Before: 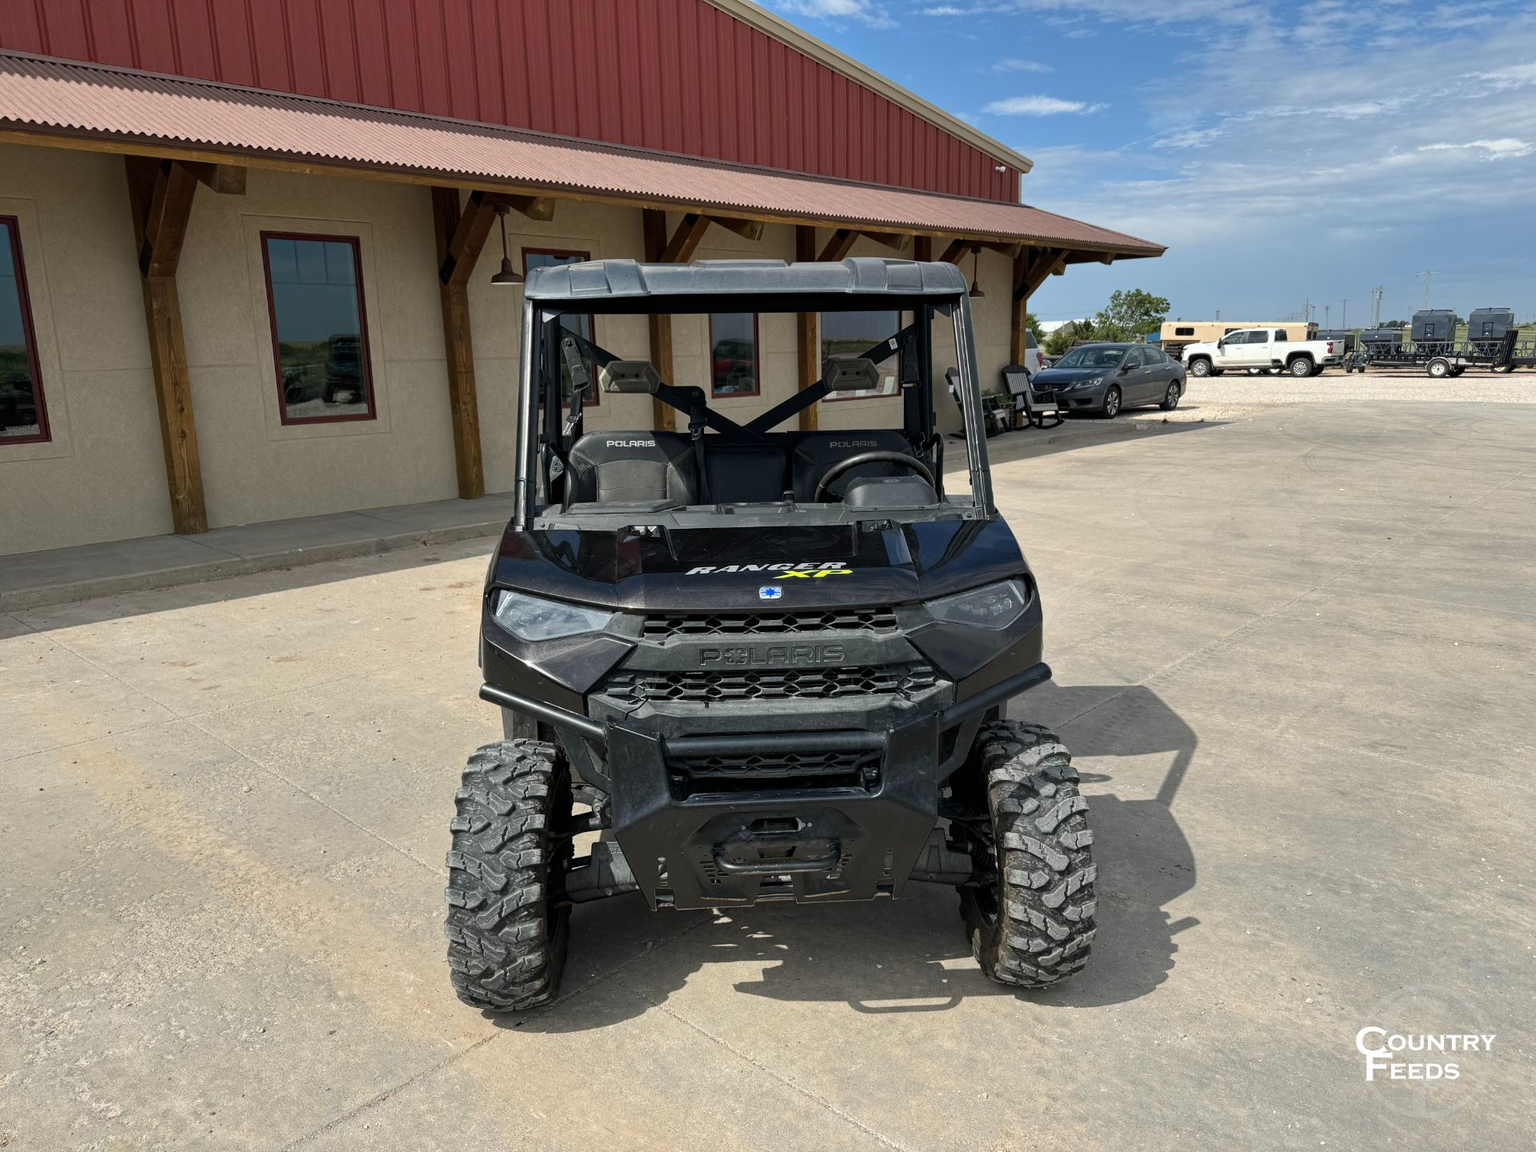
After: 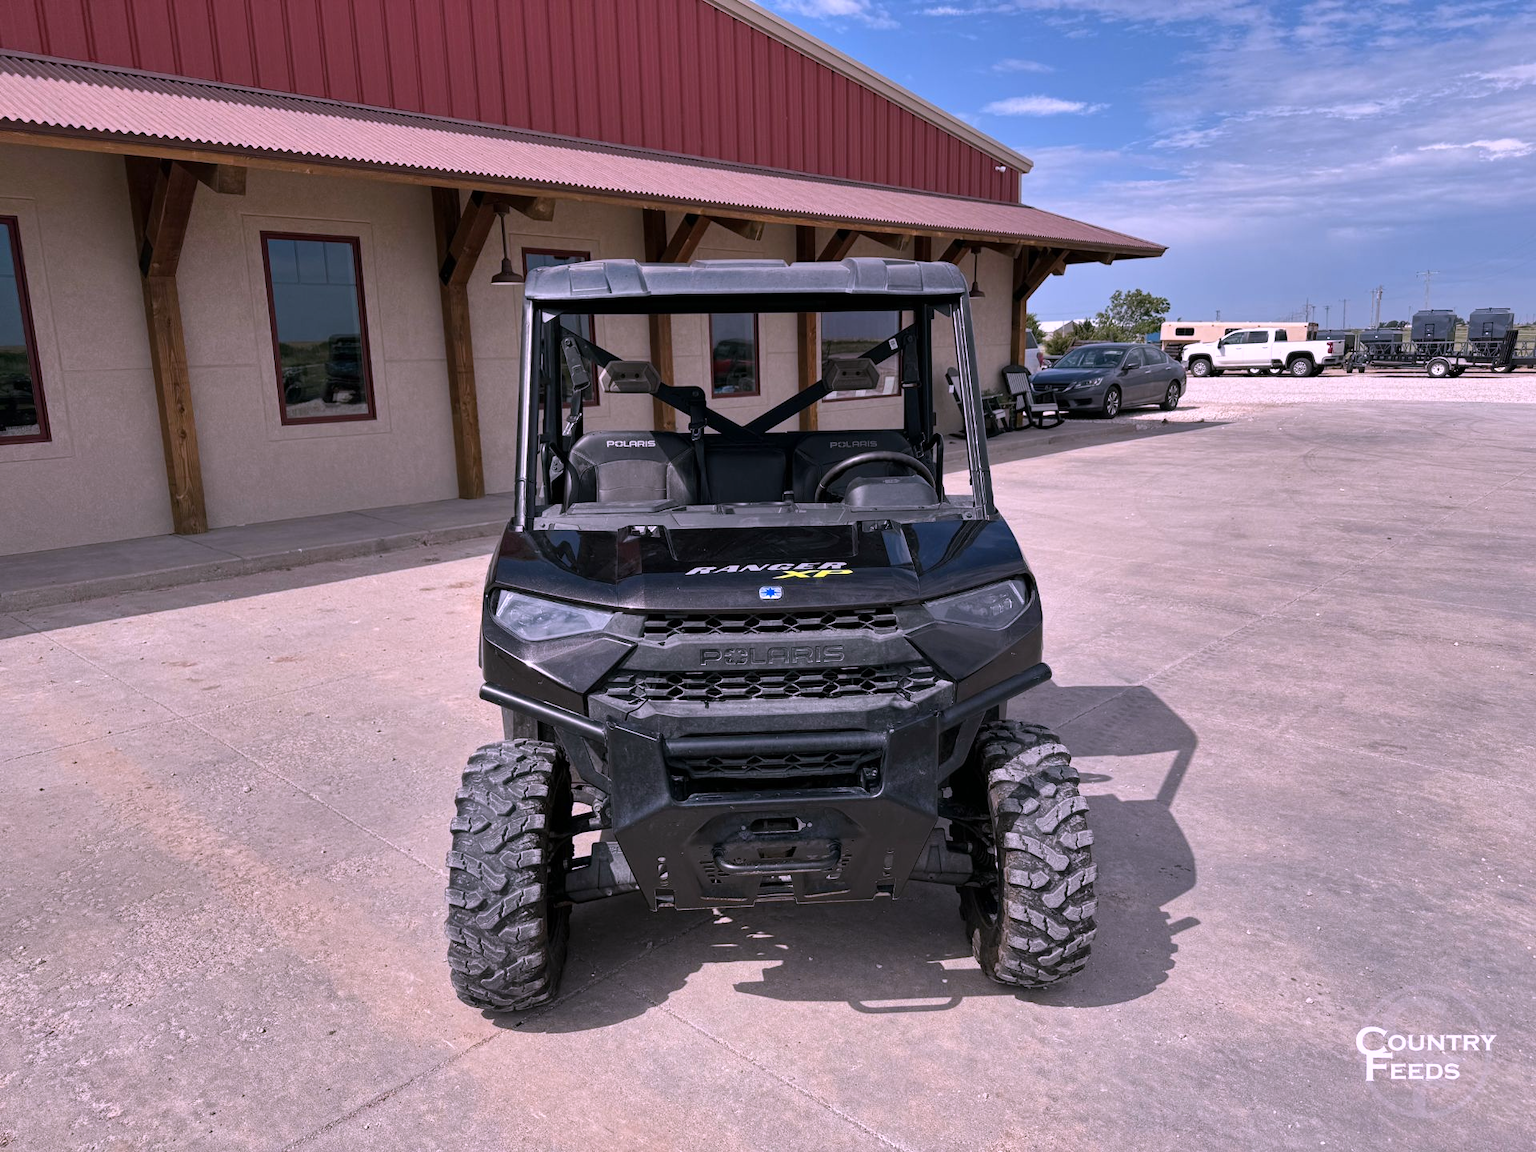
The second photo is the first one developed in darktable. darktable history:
shadows and highlights: shadows 12, white point adjustment 1.2, soften with gaussian
levels: mode automatic
color correction: highlights a* 15.46, highlights b* -20.56
